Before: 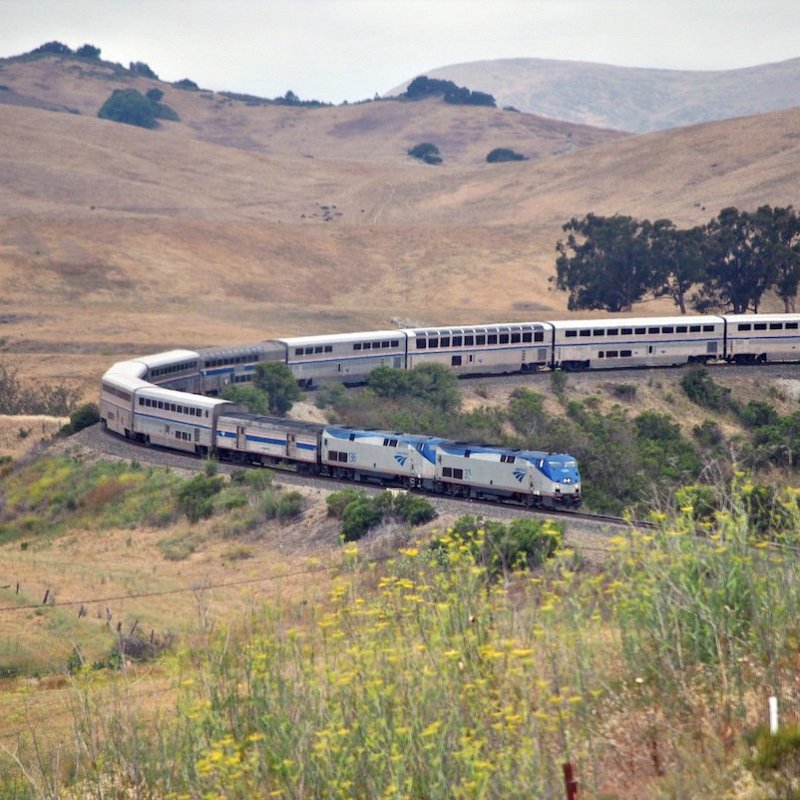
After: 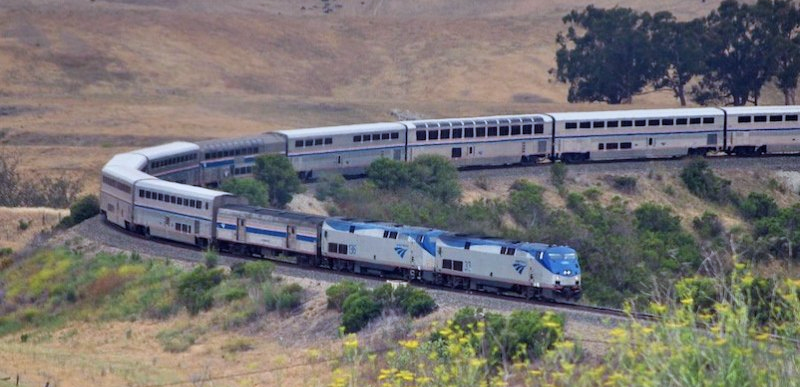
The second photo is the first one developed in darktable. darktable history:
graduated density: on, module defaults
velvia: strength 15%
crop and rotate: top 26.056%, bottom 25.543%
white balance: red 0.954, blue 1.079
